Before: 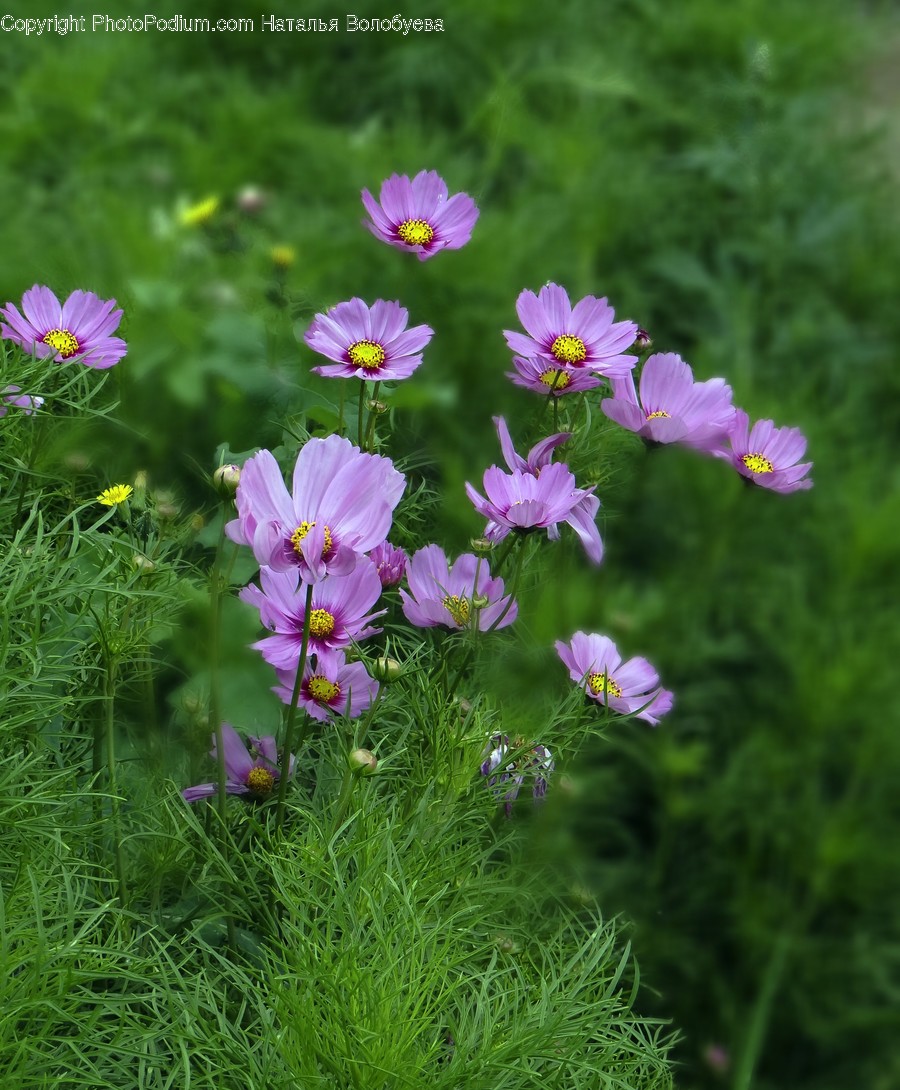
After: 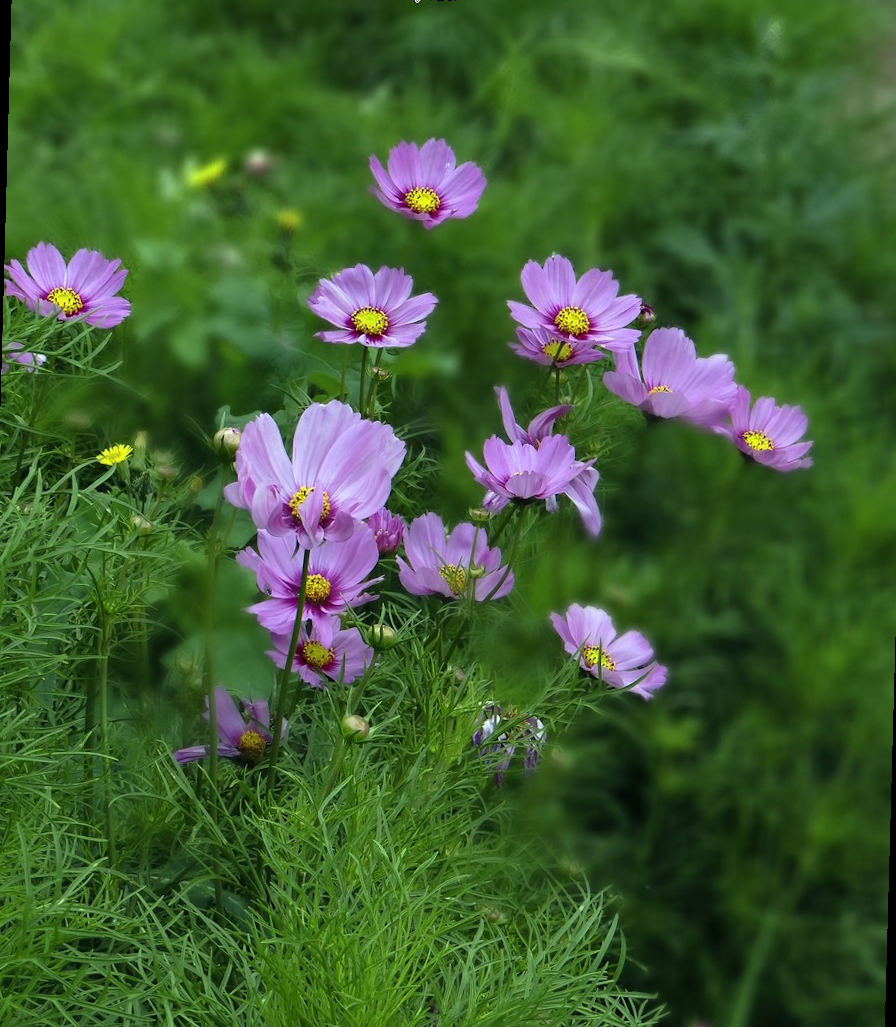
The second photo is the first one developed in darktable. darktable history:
shadows and highlights: shadows 24.5, highlights -78.15, soften with gaussian
rotate and perspective: rotation 1.57°, crop left 0.018, crop right 0.982, crop top 0.039, crop bottom 0.961
